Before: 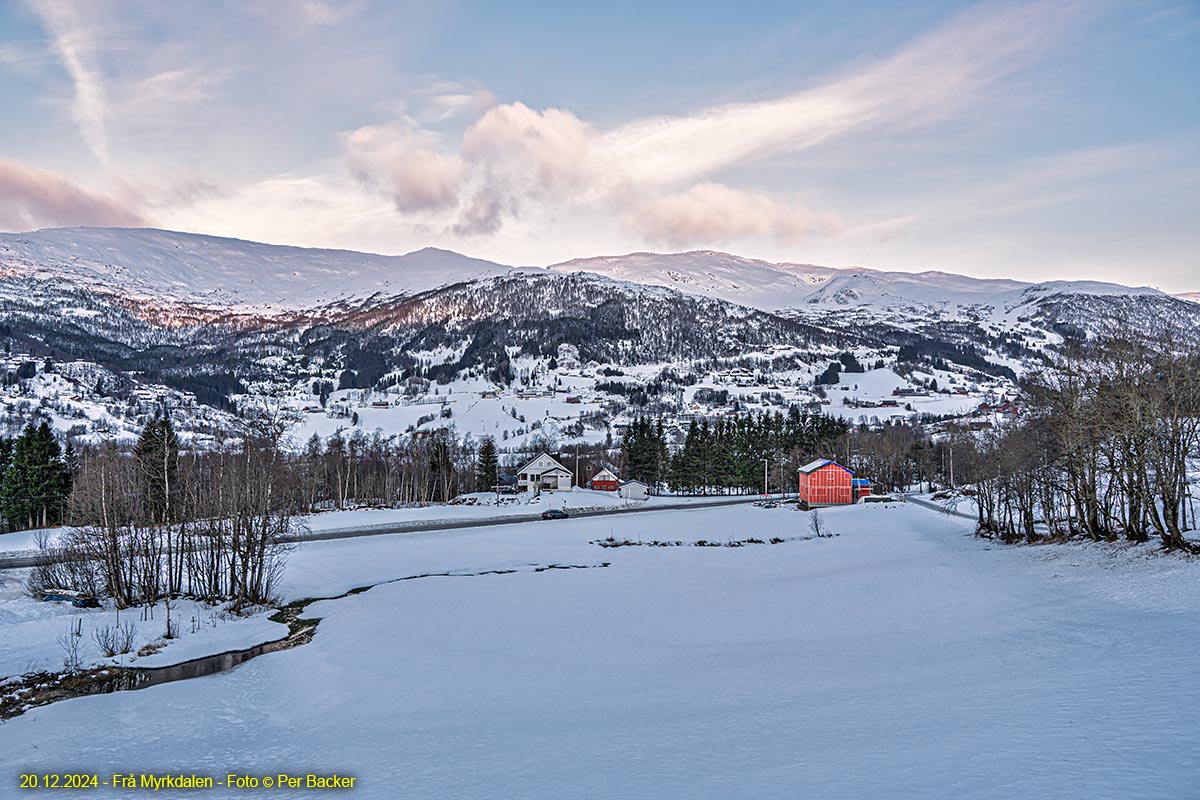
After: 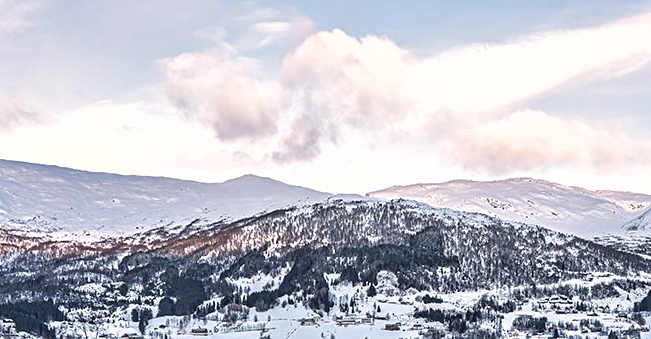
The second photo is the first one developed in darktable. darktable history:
crop: left 15.11%, top 9.183%, right 30.628%, bottom 48.323%
shadows and highlights: radius 110.59, shadows 51.17, white point adjustment 8.98, highlights -4.24, soften with gaussian
